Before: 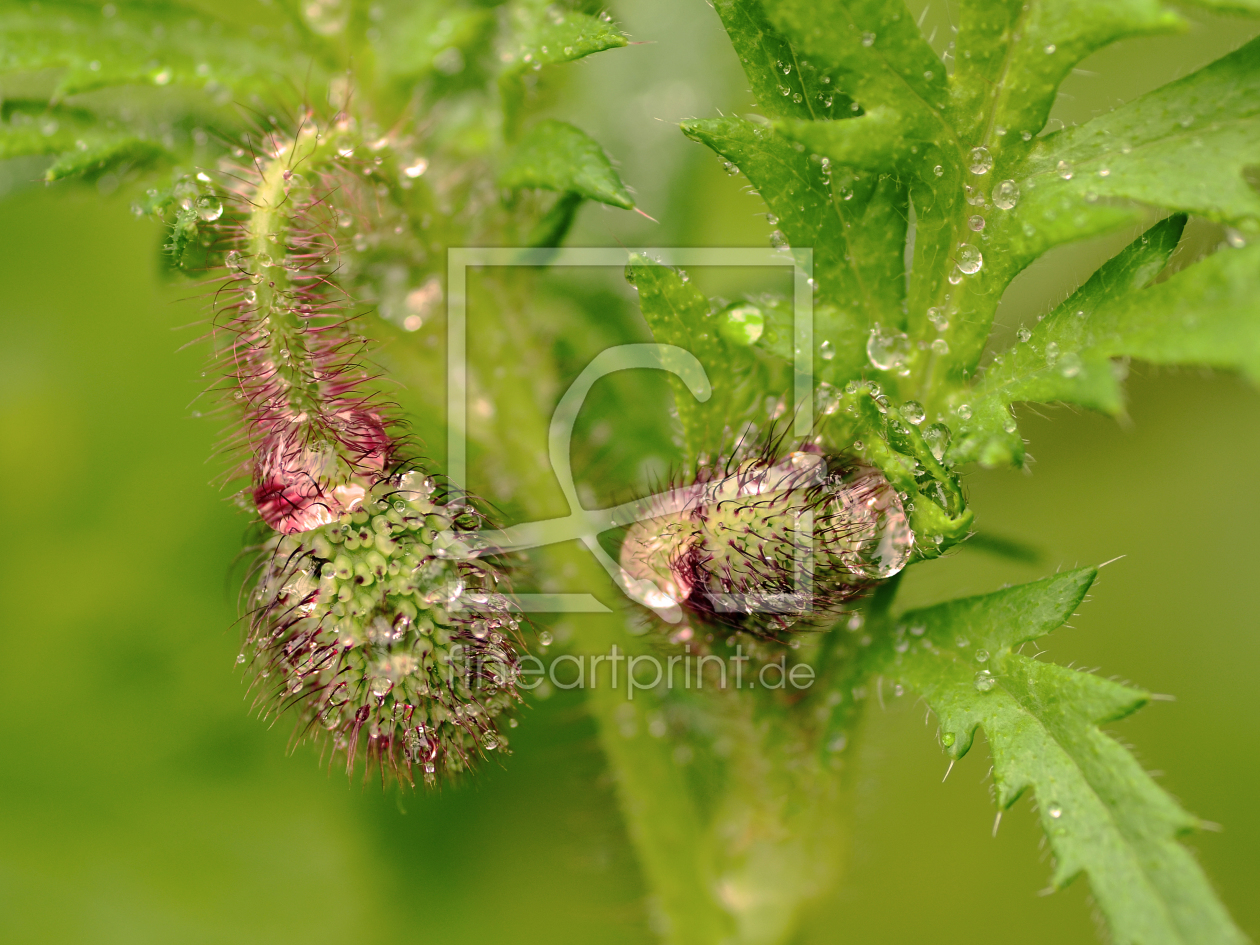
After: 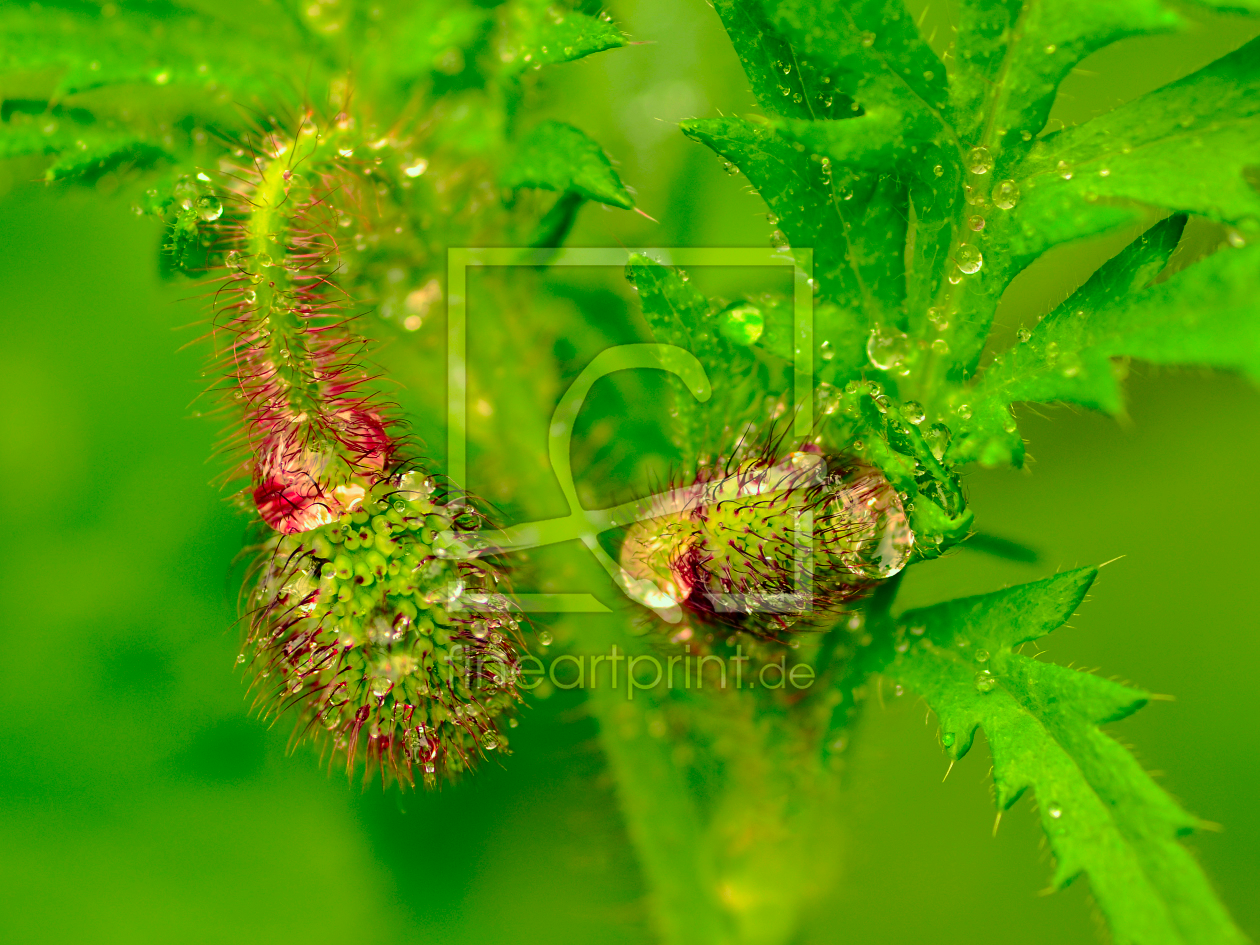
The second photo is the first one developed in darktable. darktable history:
color correction: highlights a* -11.13, highlights b* 9.83, saturation 1.71
